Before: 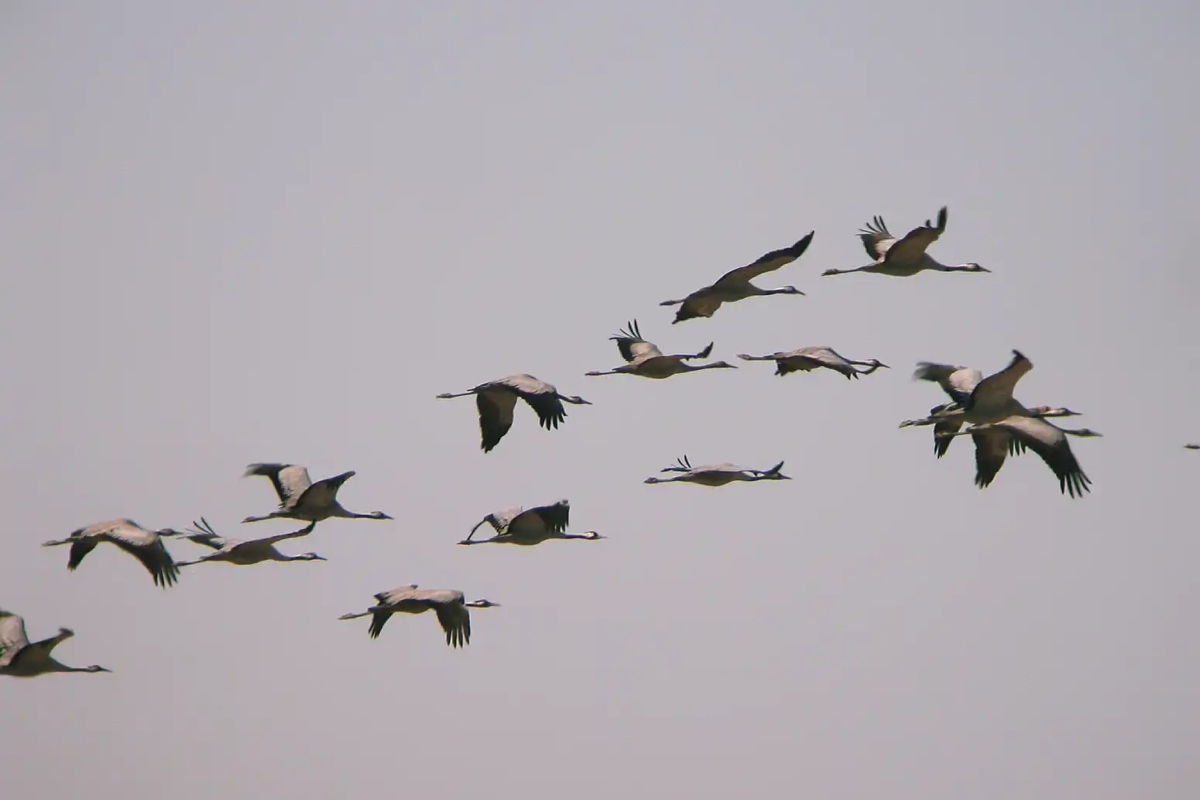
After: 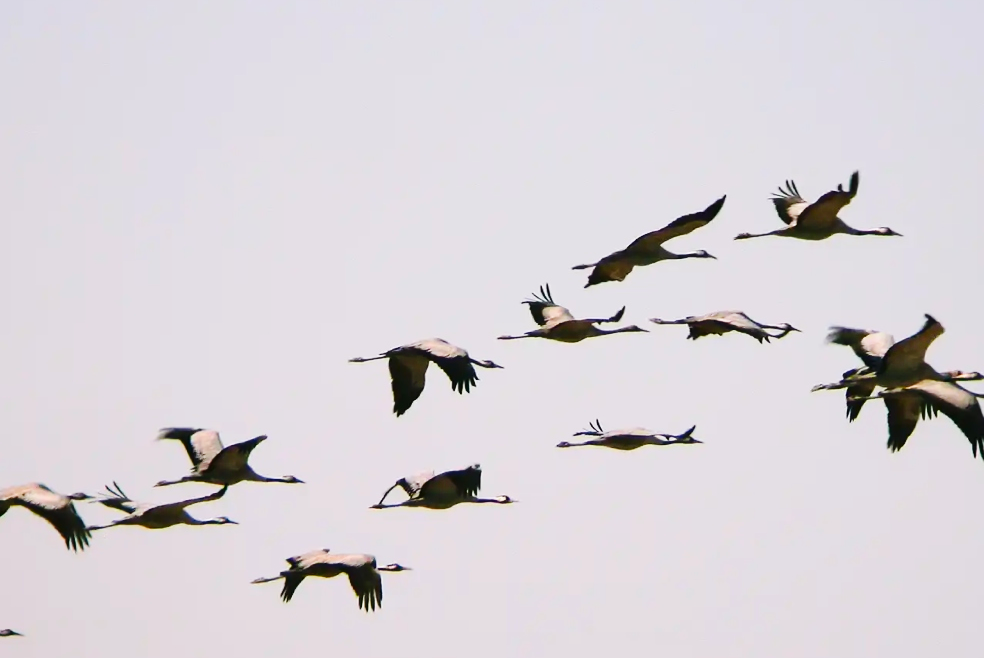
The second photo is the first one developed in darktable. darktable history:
crop and rotate: left 7.377%, top 4.522%, right 10.614%, bottom 13.142%
base curve: curves: ch0 [(0, 0) (0.032, 0.025) (0.121, 0.166) (0.206, 0.329) (0.605, 0.79) (1, 1)], preserve colors none
contrast brightness saturation: contrast 0.178, saturation 0.301
